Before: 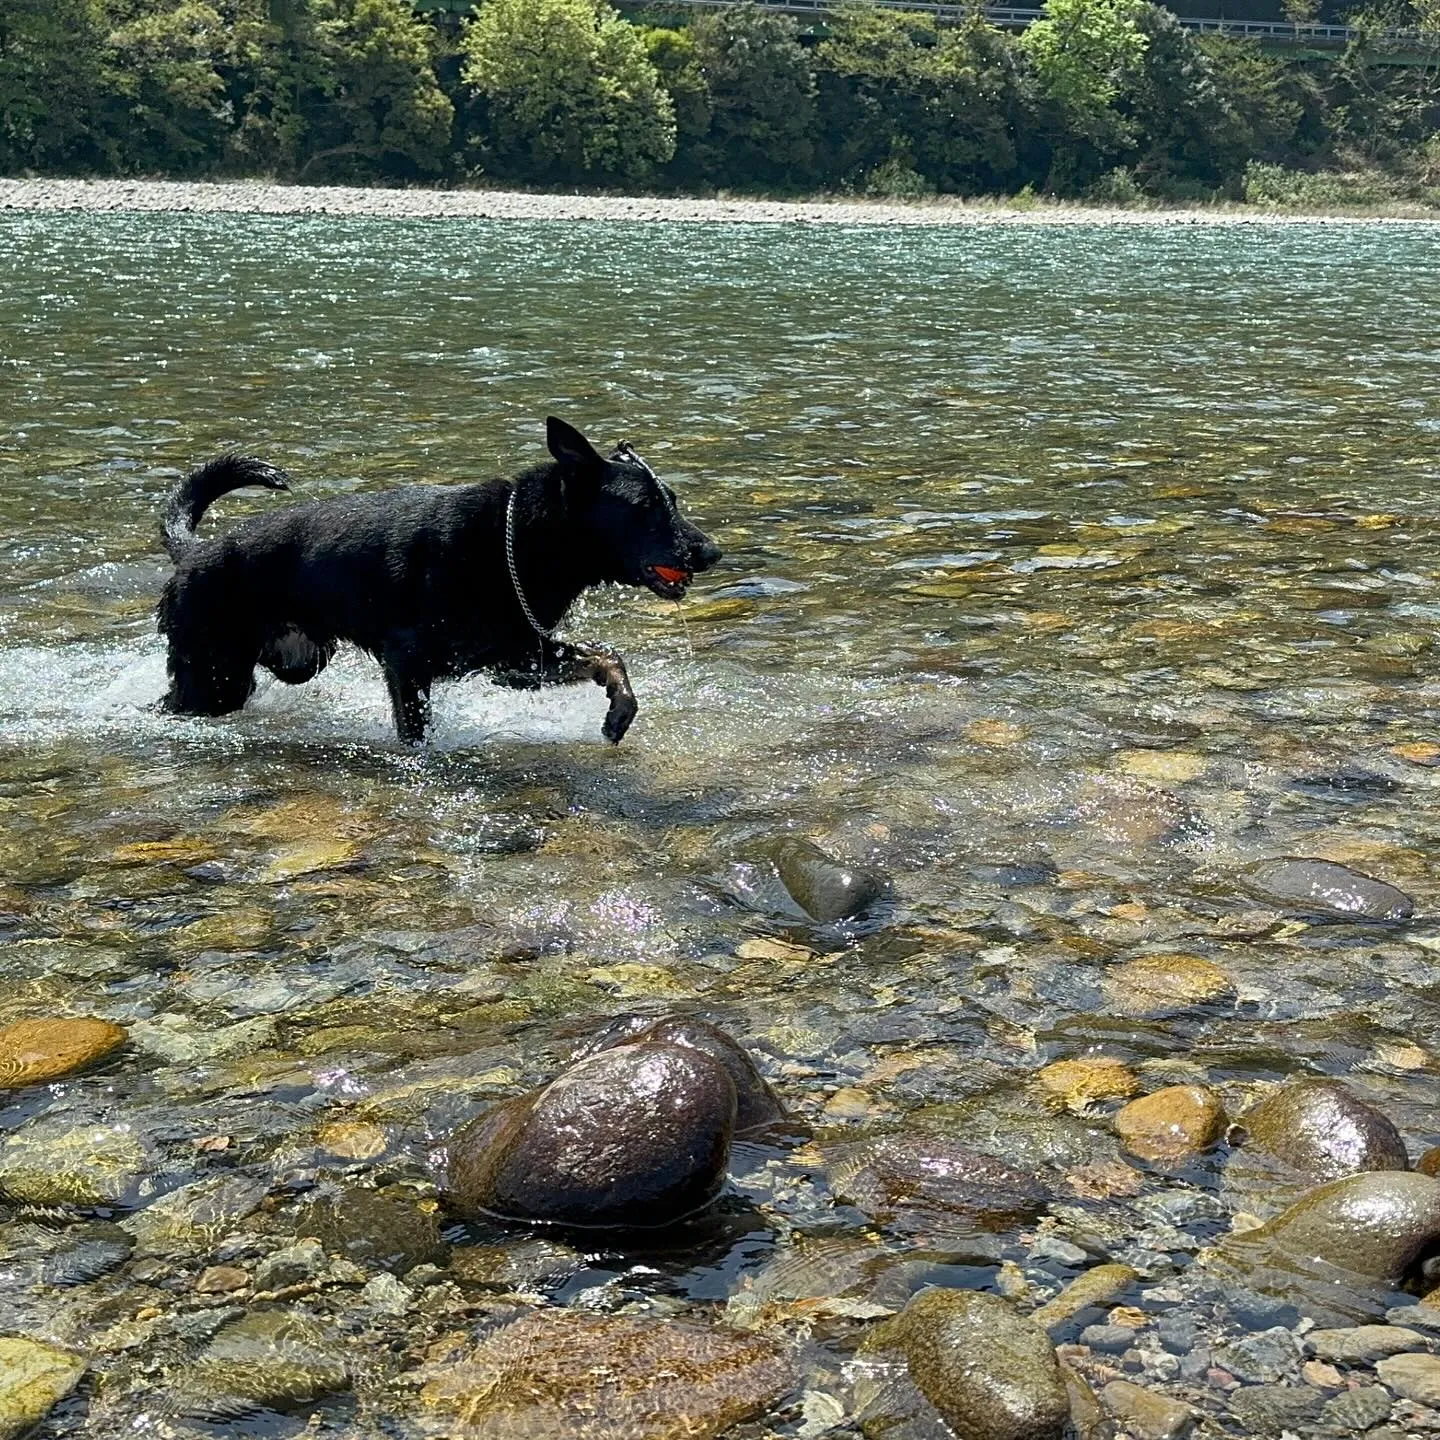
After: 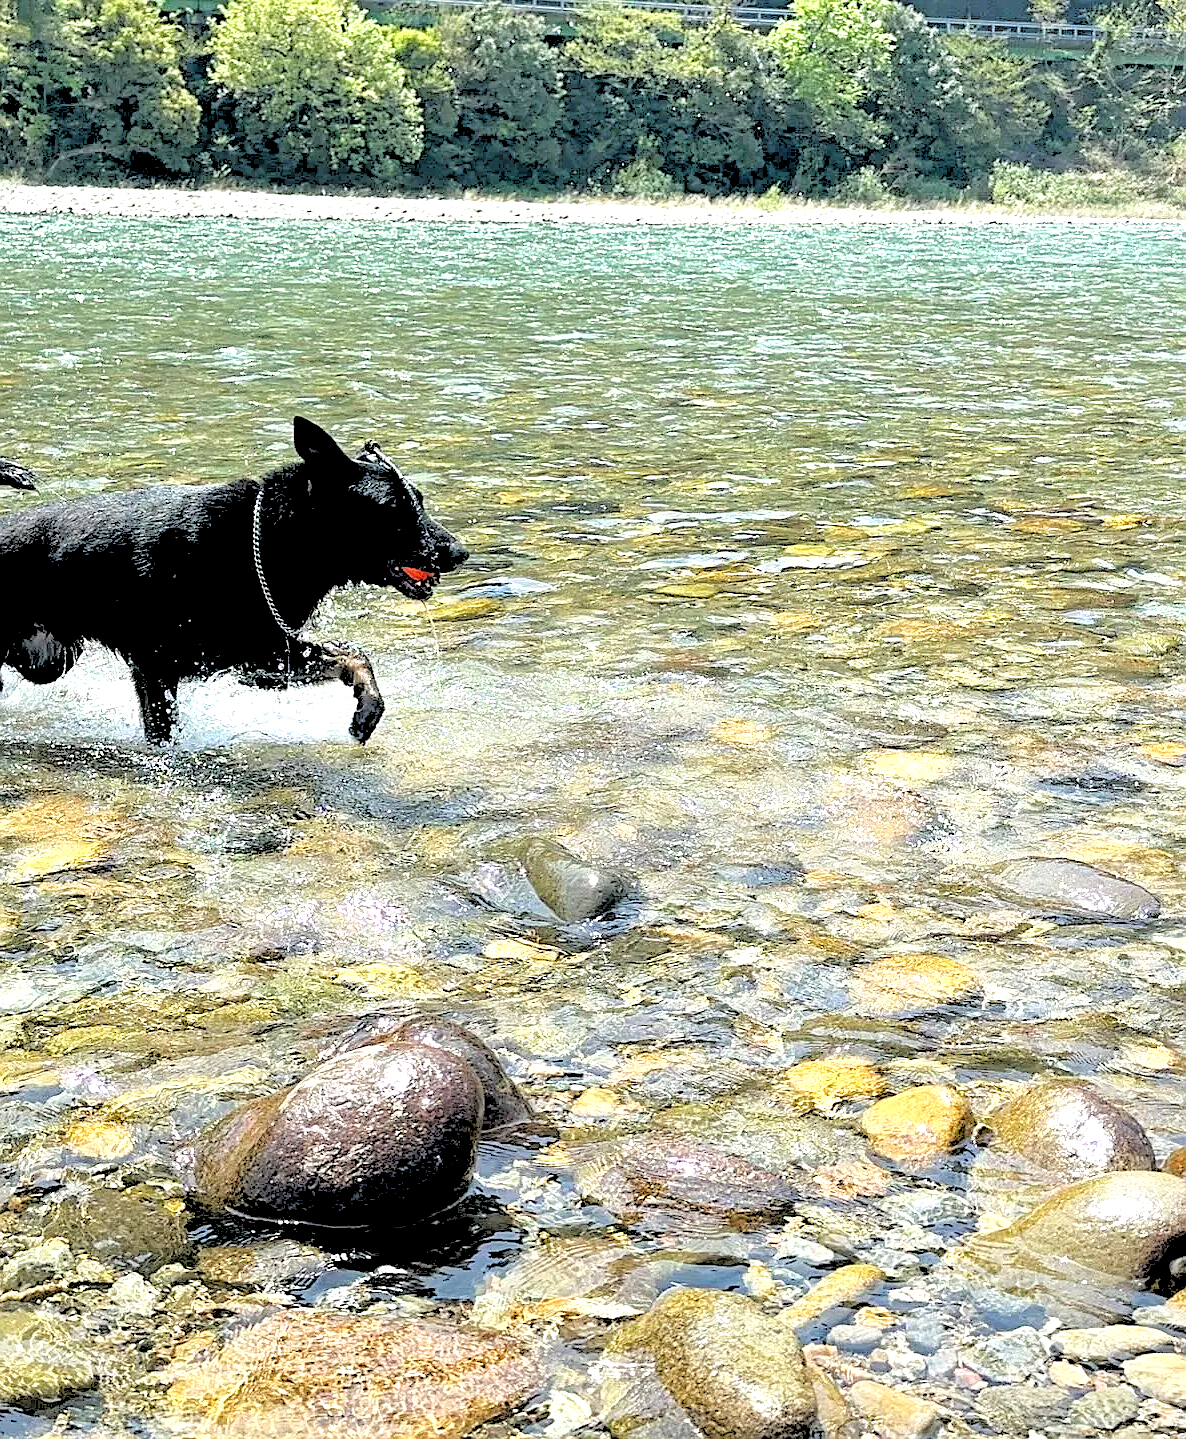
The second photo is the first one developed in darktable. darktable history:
rgb levels: levels [[0.027, 0.429, 0.996], [0, 0.5, 1], [0, 0.5, 1]]
sharpen: radius 0.969, amount 0.604
exposure: black level correction 0, exposure 1.2 EV, compensate exposure bias true, compensate highlight preservation false
crop: left 17.582%, bottom 0.031%
